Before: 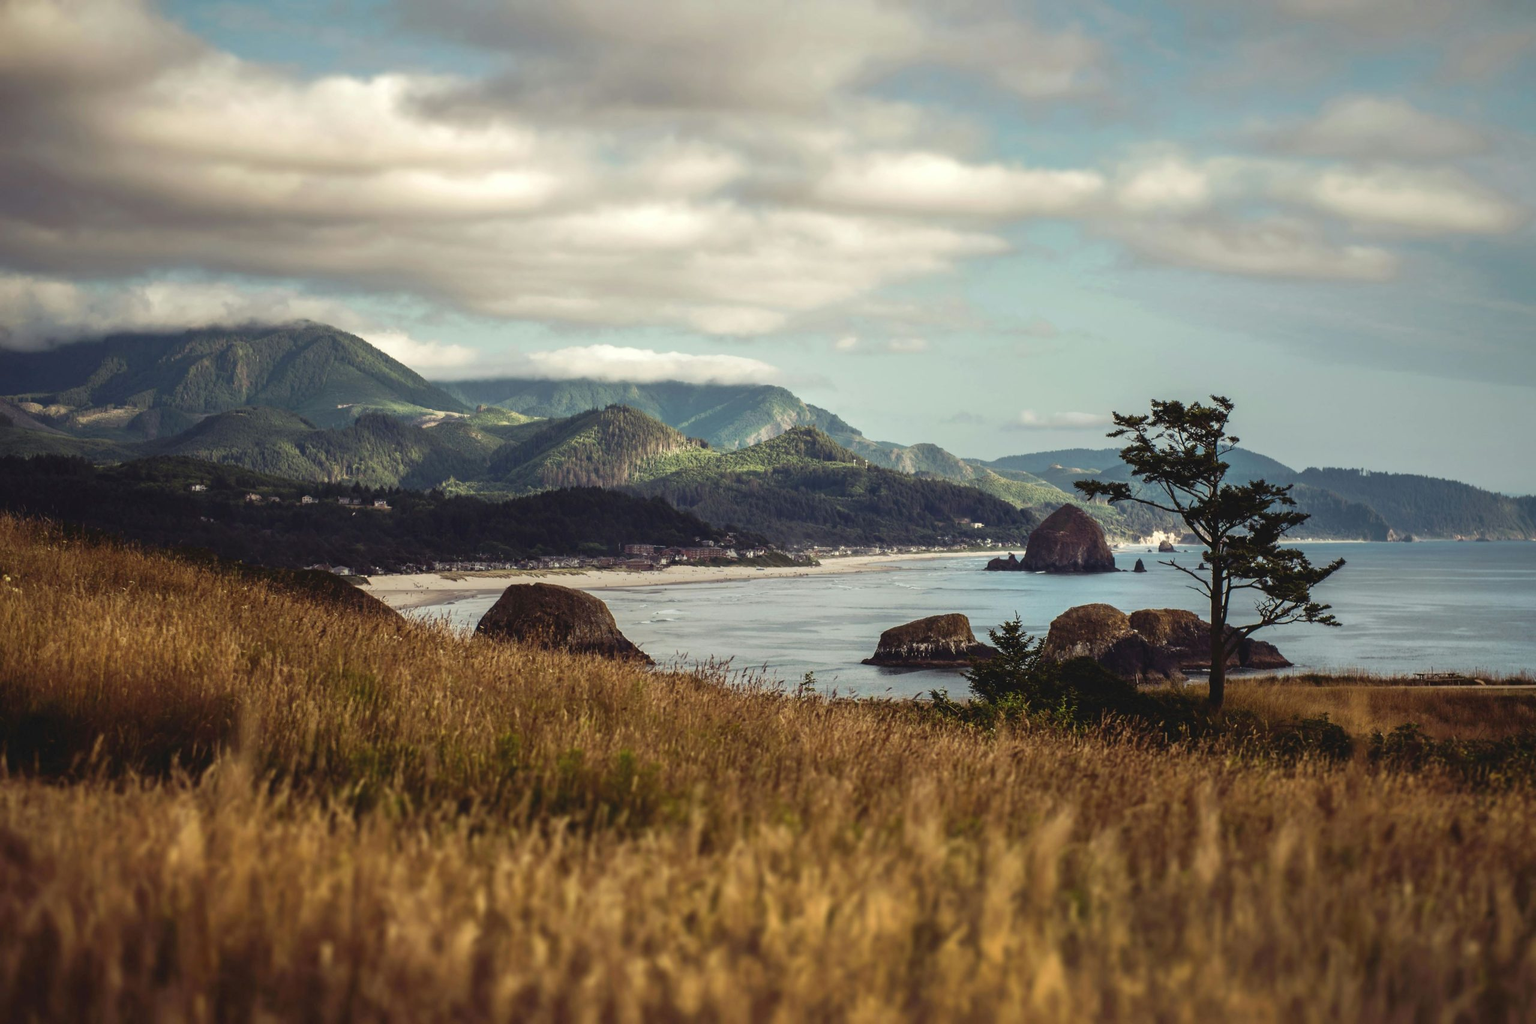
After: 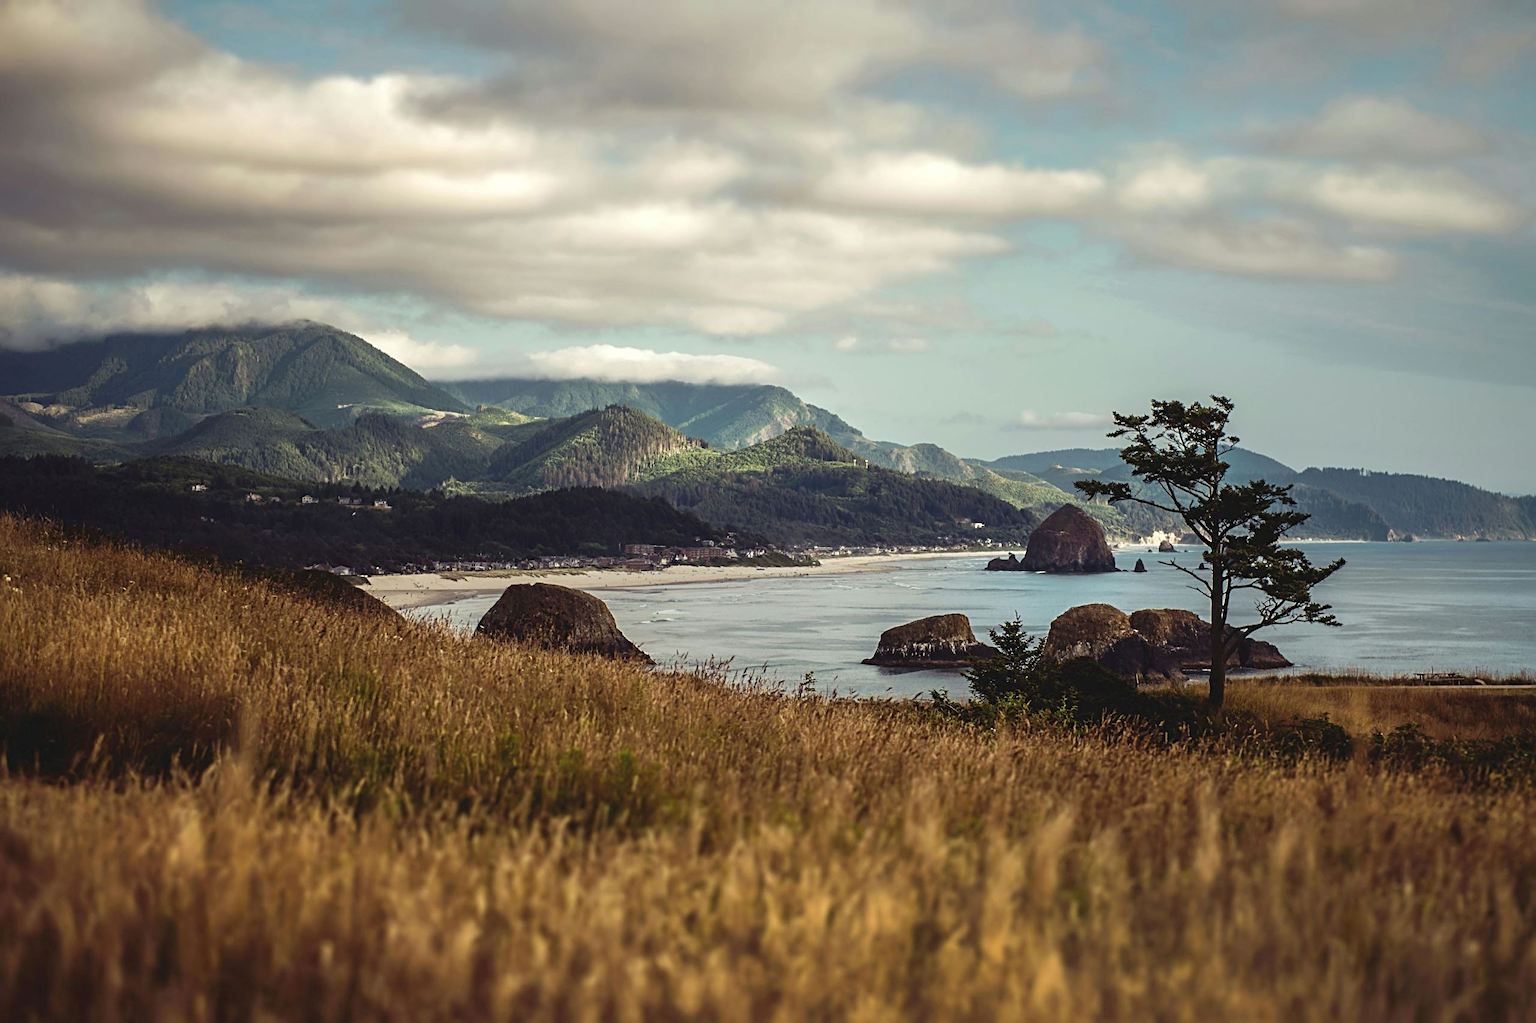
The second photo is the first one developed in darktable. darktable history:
sharpen: radius 3.12
